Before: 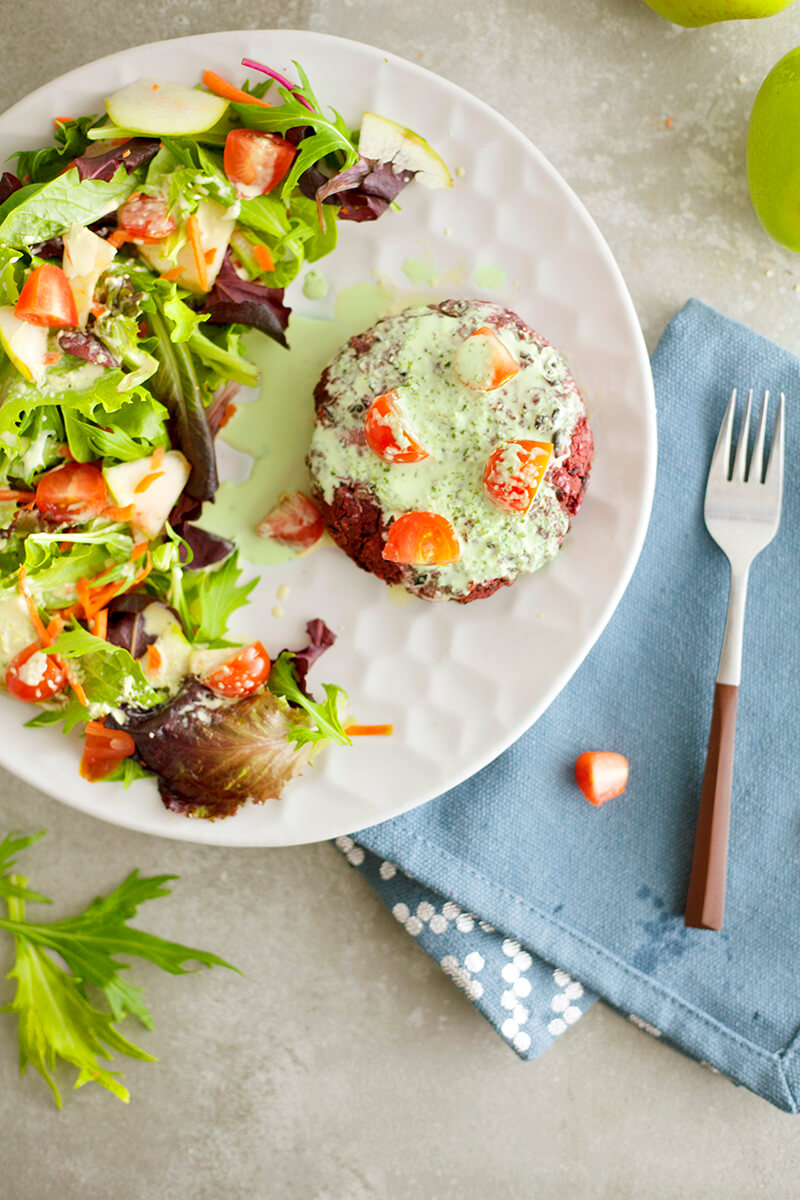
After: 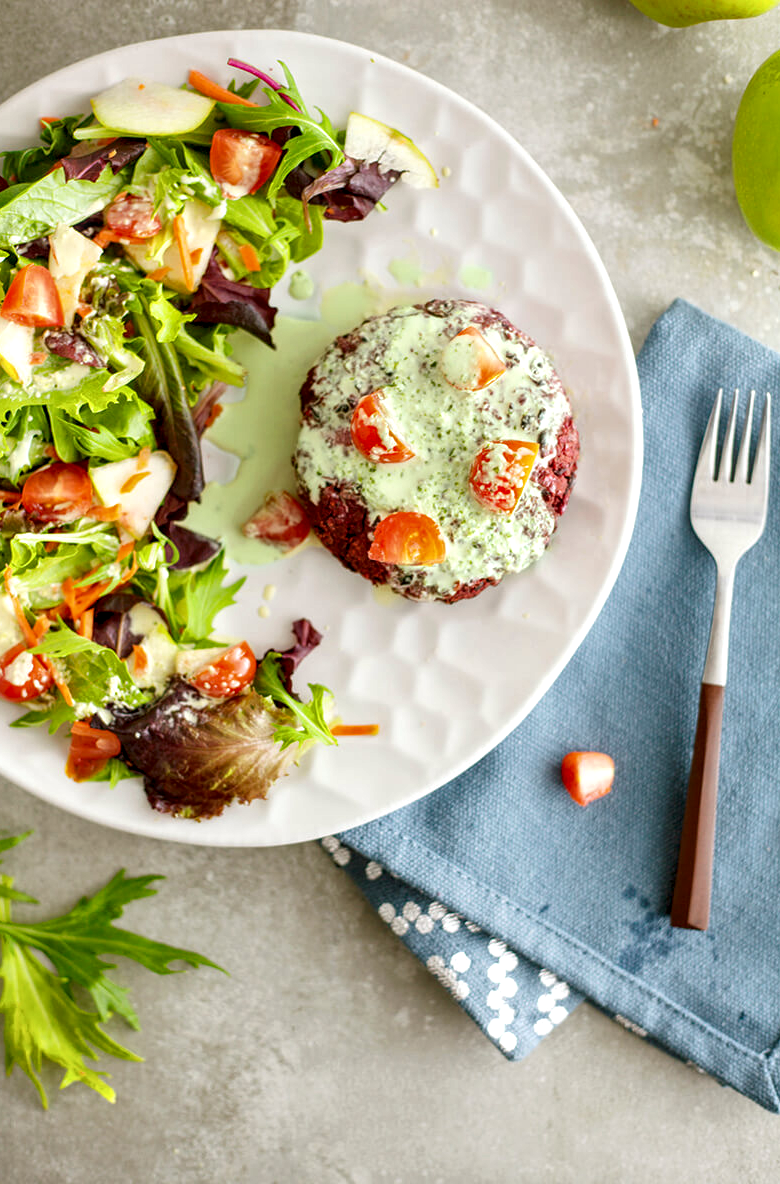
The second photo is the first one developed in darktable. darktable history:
base curve: curves: ch0 [(0, 0) (0.303, 0.277) (1, 1)]
crop and rotate: left 1.774%, right 0.633%, bottom 1.28%
local contrast: highlights 59%, detail 145%
